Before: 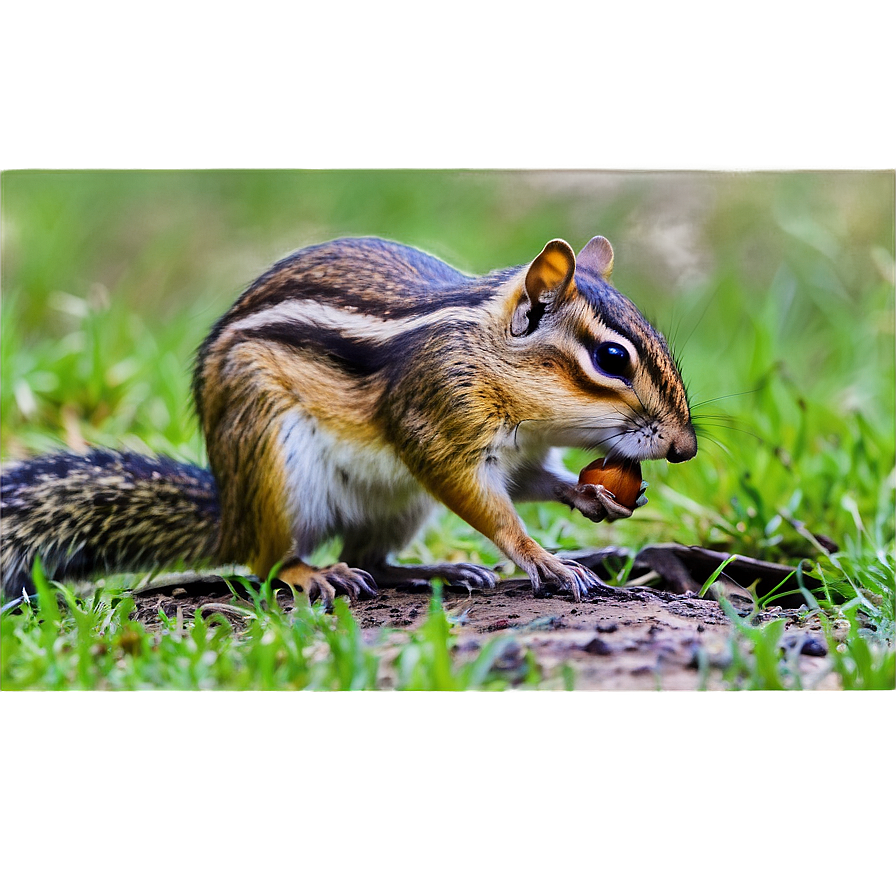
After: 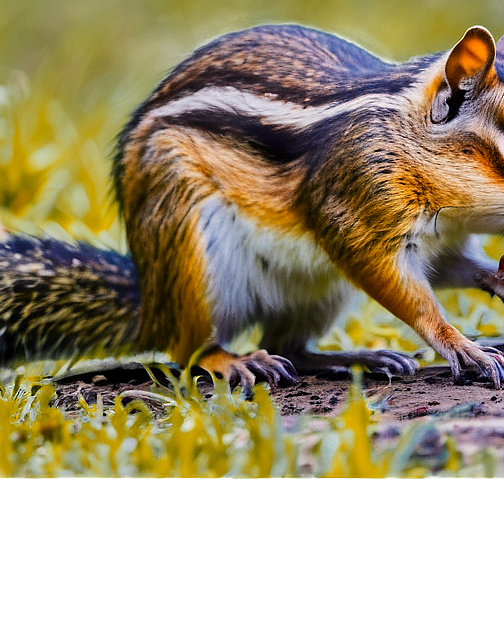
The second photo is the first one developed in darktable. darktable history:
color zones: curves: ch0 [(0, 0.499) (0.143, 0.5) (0.286, 0.5) (0.429, 0.476) (0.571, 0.284) (0.714, 0.243) (0.857, 0.449) (1, 0.499)]; ch1 [(0, 0.532) (0.143, 0.645) (0.286, 0.696) (0.429, 0.211) (0.571, 0.504) (0.714, 0.493) (0.857, 0.495) (1, 0.532)]; ch2 [(0, 0.5) (0.143, 0.5) (0.286, 0.427) (0.429, 0.324) (0.571, 0.5) (0.714, 0.5) (0.857, 0.5) (1, 0.5)]
crop: left 8.966%, top 23.852%, right 34.699%, bottom 4.703%
